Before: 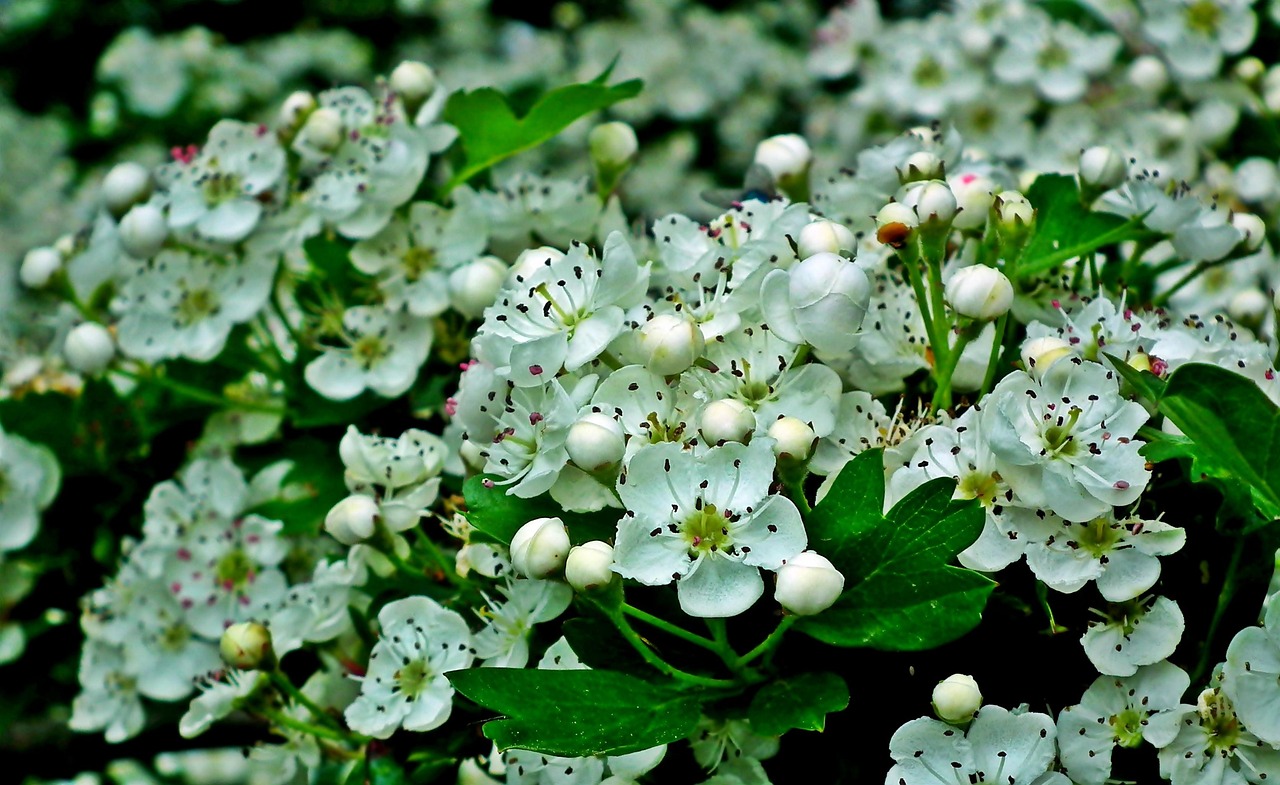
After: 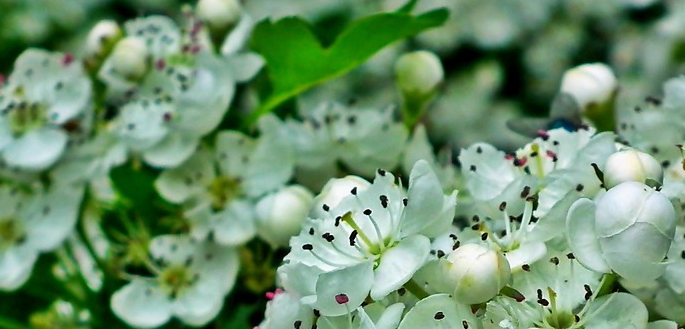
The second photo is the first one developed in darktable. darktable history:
exposure: exposure -0.066 EV, compensate exposure bias true, compensate highlight preservation false
crop: left 15.233%, top 9.119%, right 31.214%, bottom 48.945%
